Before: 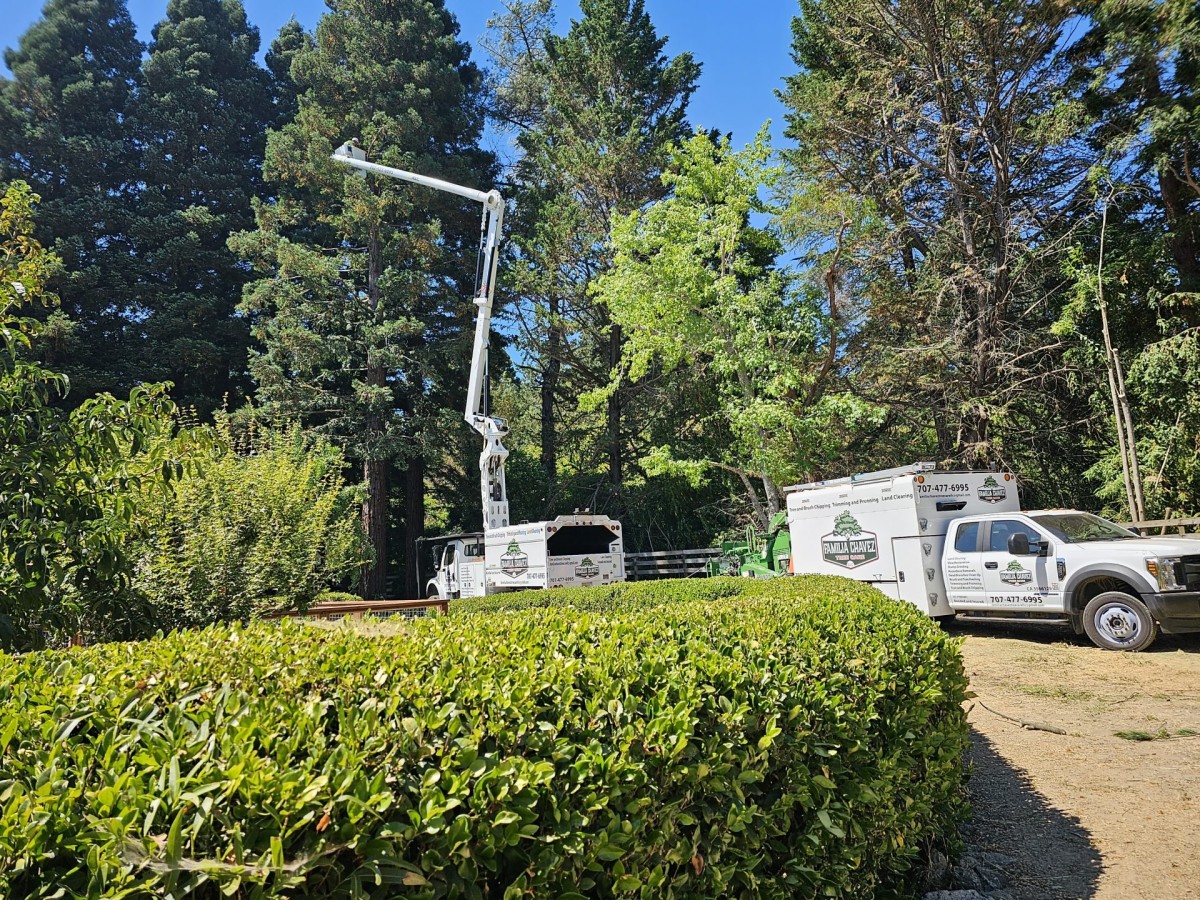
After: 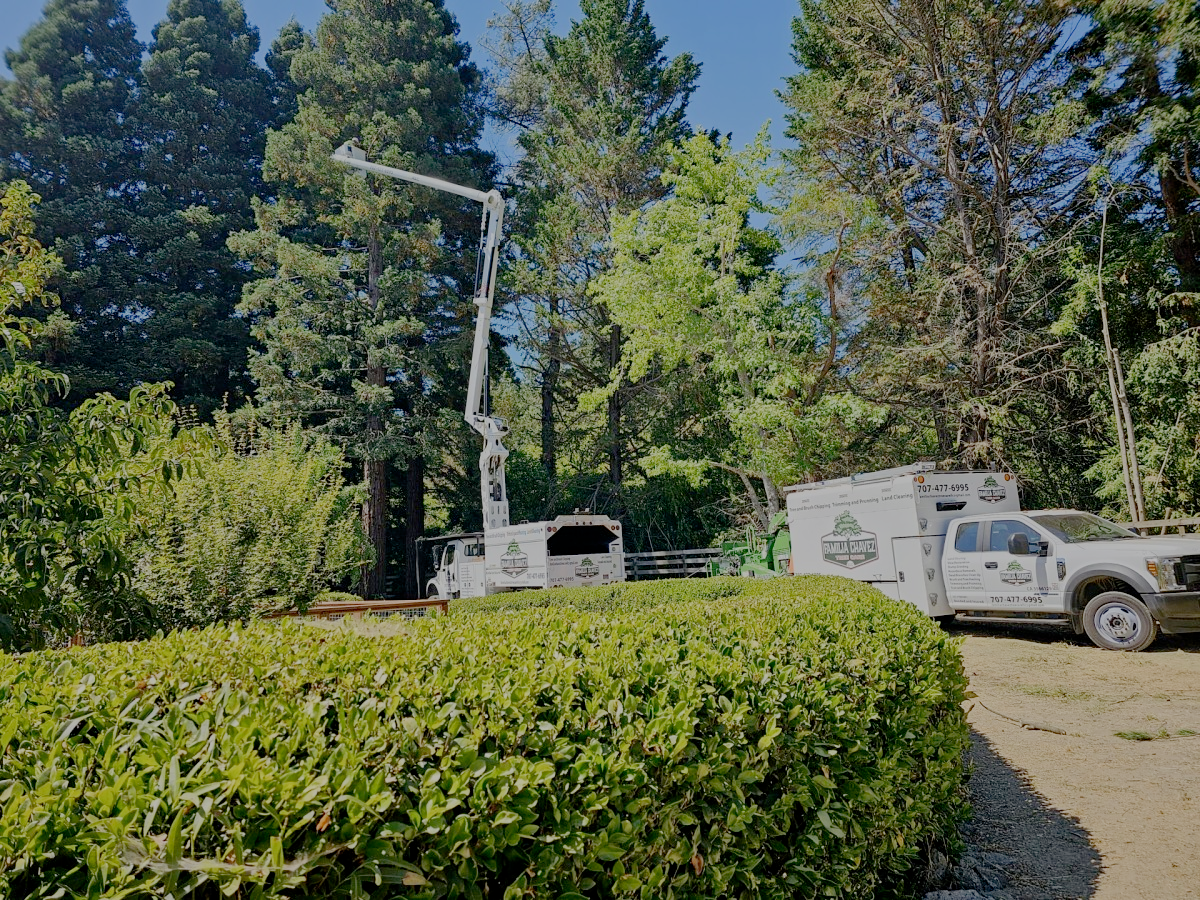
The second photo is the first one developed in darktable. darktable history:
filmic rgb: black relative exposure -7 EV, white relative exposure 6 EV, threshold 3 EV, target black luminance 0%, hardness 2.73, latitude 61.22%, contrast 0.691, highlights saturation mix 10%, shadows ↔ highlights balance -0.073%, preserve chrominance no, color science v4 (2020), iterations of high-quality reconstruction 10, contrast in shadows soft, contrast in highlights soft, enable highlight reconstruction true
